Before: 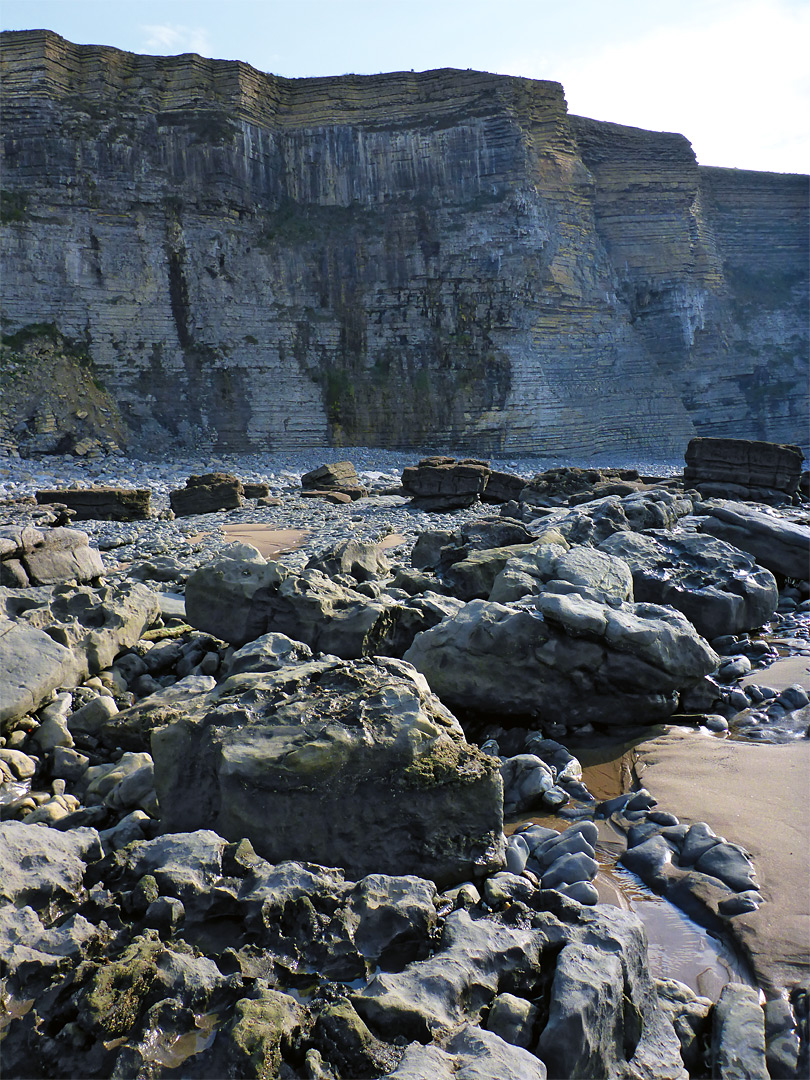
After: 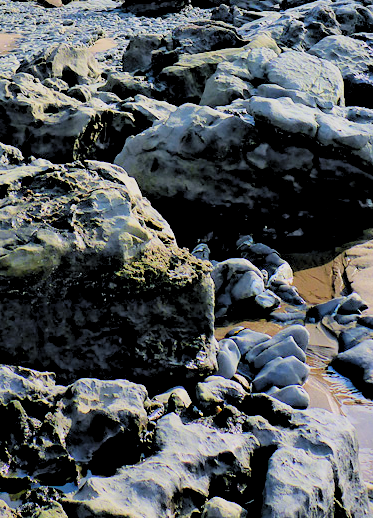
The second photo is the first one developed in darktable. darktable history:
filmic rgb: middle gray luminance 17.74%, black relative exposure -7.55 EV, white relative exposure 8.5 EV, target black luminance 0%, hardness 2.23, latitude 17.59%, contrast 0.892, highlights saturation mix 4.32%, shadows ↔ highlights balance 10.99%, color science v6 (2022)
crop: left 35.716%, top 45.961%, right 18.133%, bottom 6.064%
levels: levels [0.044, 0.416, 0.908]
